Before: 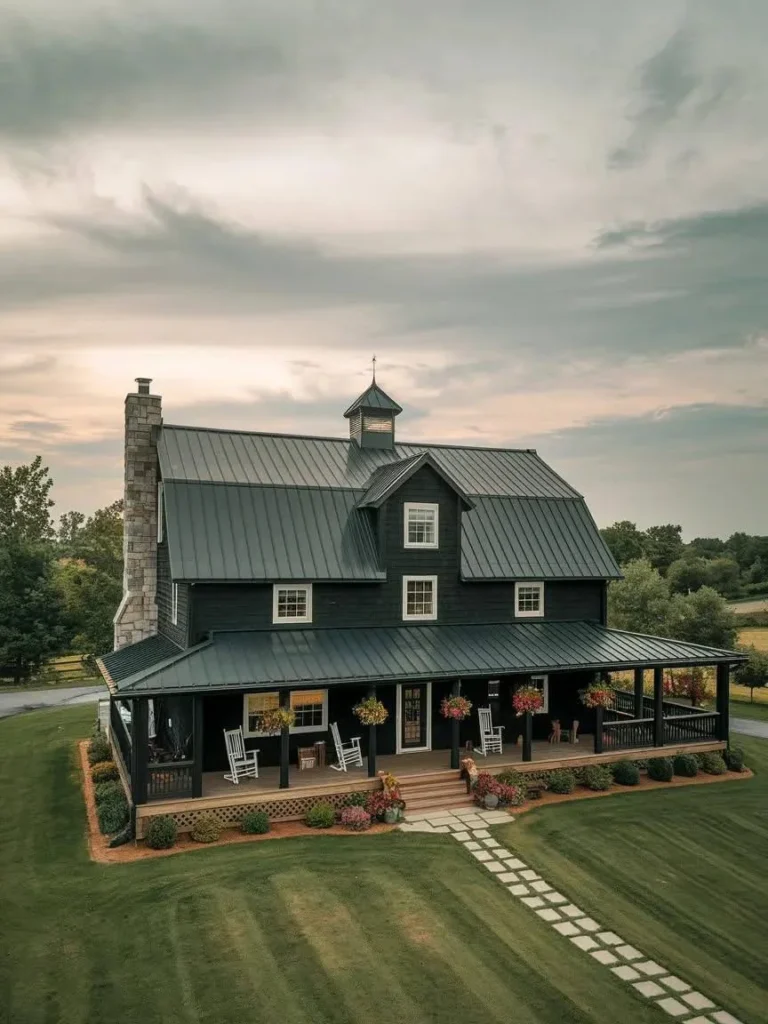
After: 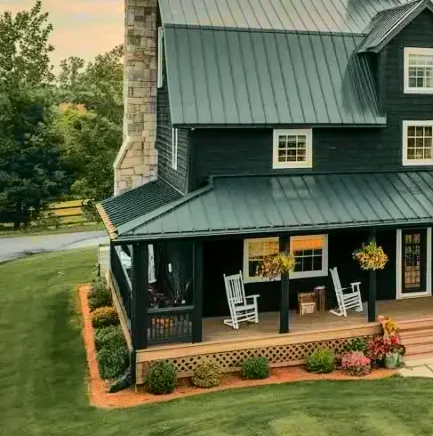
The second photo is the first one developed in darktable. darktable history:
crop: top 44.483%, right 43.593%, bottom 12.892%
tone curve: curves: ch0 [(0, 0) (0.131, 0.135) (0.288, 0.372) (0.451, 0.608) (0.612, 0.739) (0.736, 0.832) (1, 1)]; ch1 [(0, 0) (0.392, 0.398) (0.487, 0.471) (0.496, 0.493) (0.519, 0.531) (0.557, 0.591) (0.581, 0.639) (0.622, 0.711) (1, 1)]; ch2 [(0, 0) (0.388, 0.344) (0.438, 0.425) (0.476, 0.482) (0.502, 0.508) (0.524, 0.531) (0.538, 0.58) (0.58, 0.621) (0.613, 0.679) (0.655, 0.738) (1, 1)], color space Lab, independent channels, preserve colors none
